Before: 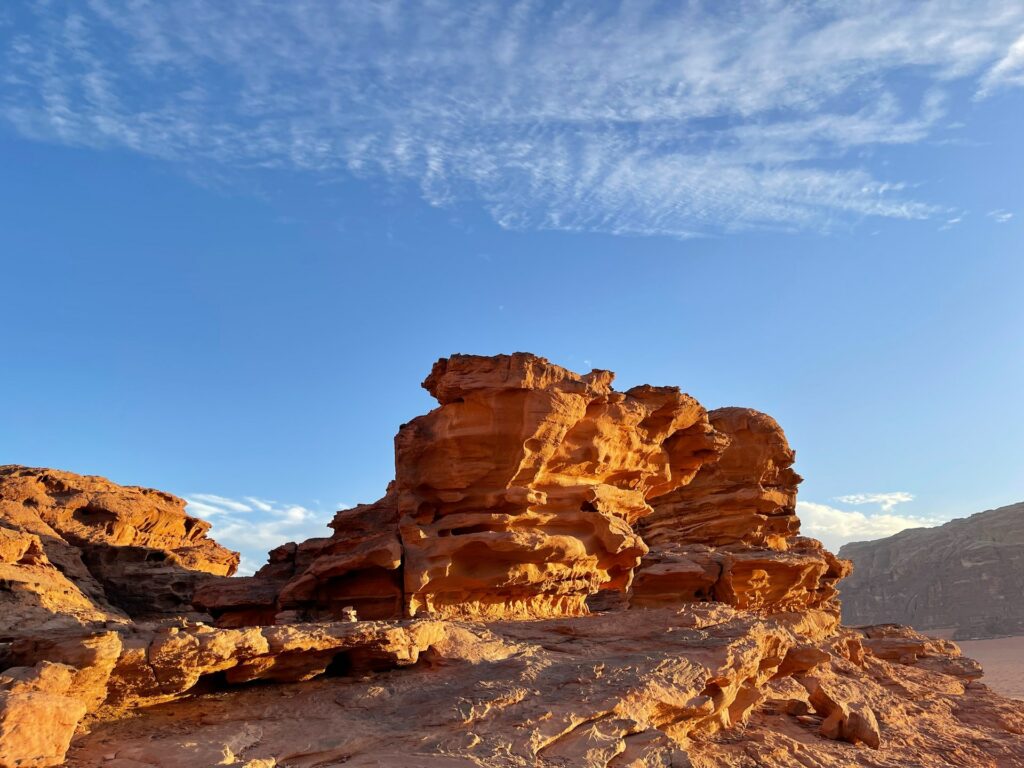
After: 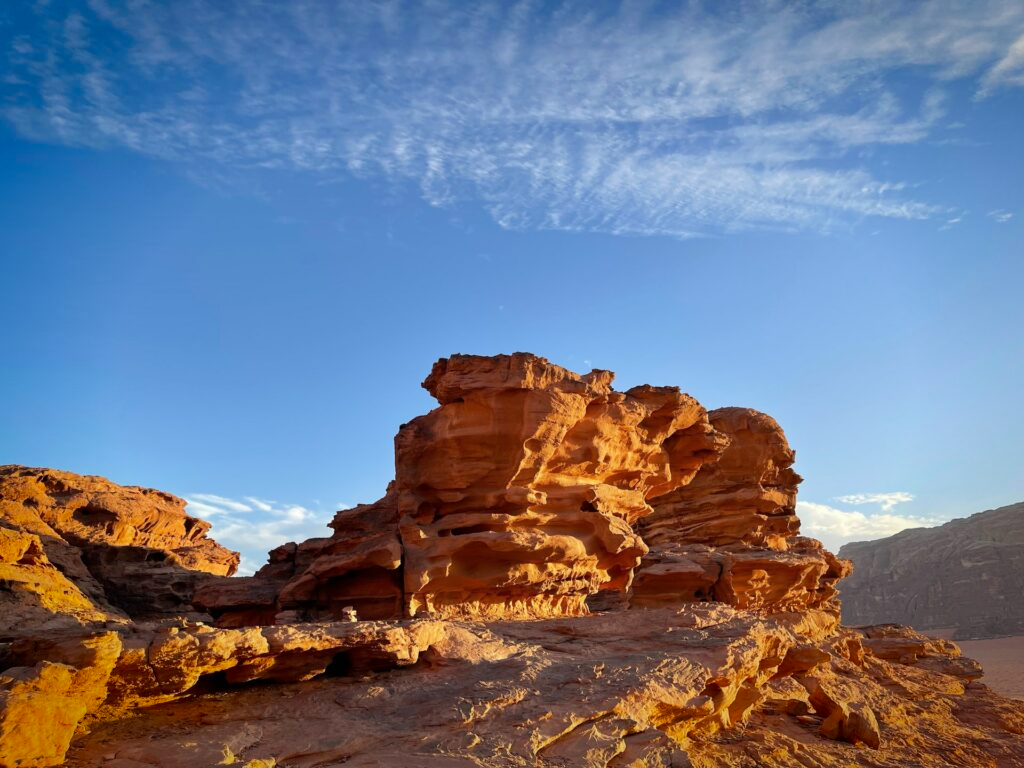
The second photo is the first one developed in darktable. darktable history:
vignetting: fall-off start 78.79%, saturation 0.367, width/height ratio 1.327
